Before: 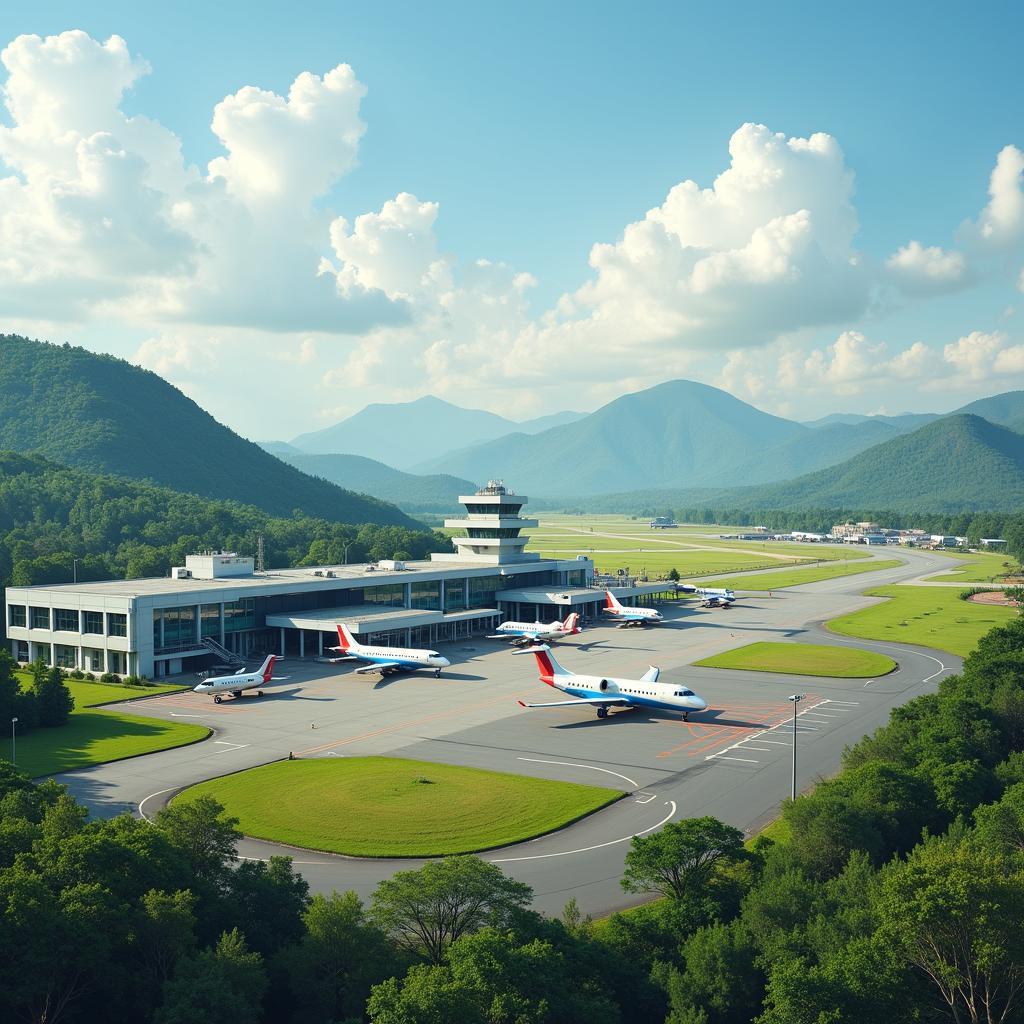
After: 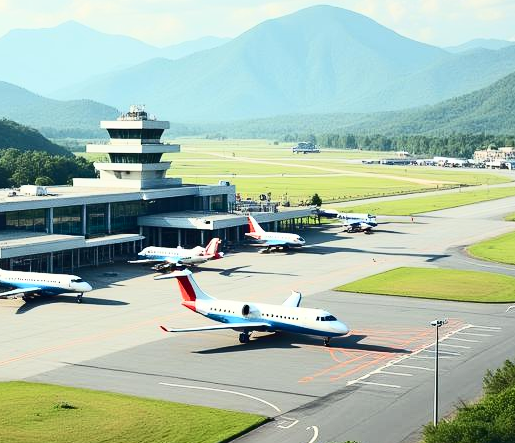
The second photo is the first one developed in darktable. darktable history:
crop: left 35.03%, top 36.625%, right 14.663%, bottom 20.057%
contrast brightness saturation: contrast 0.39, brightness 0.1
